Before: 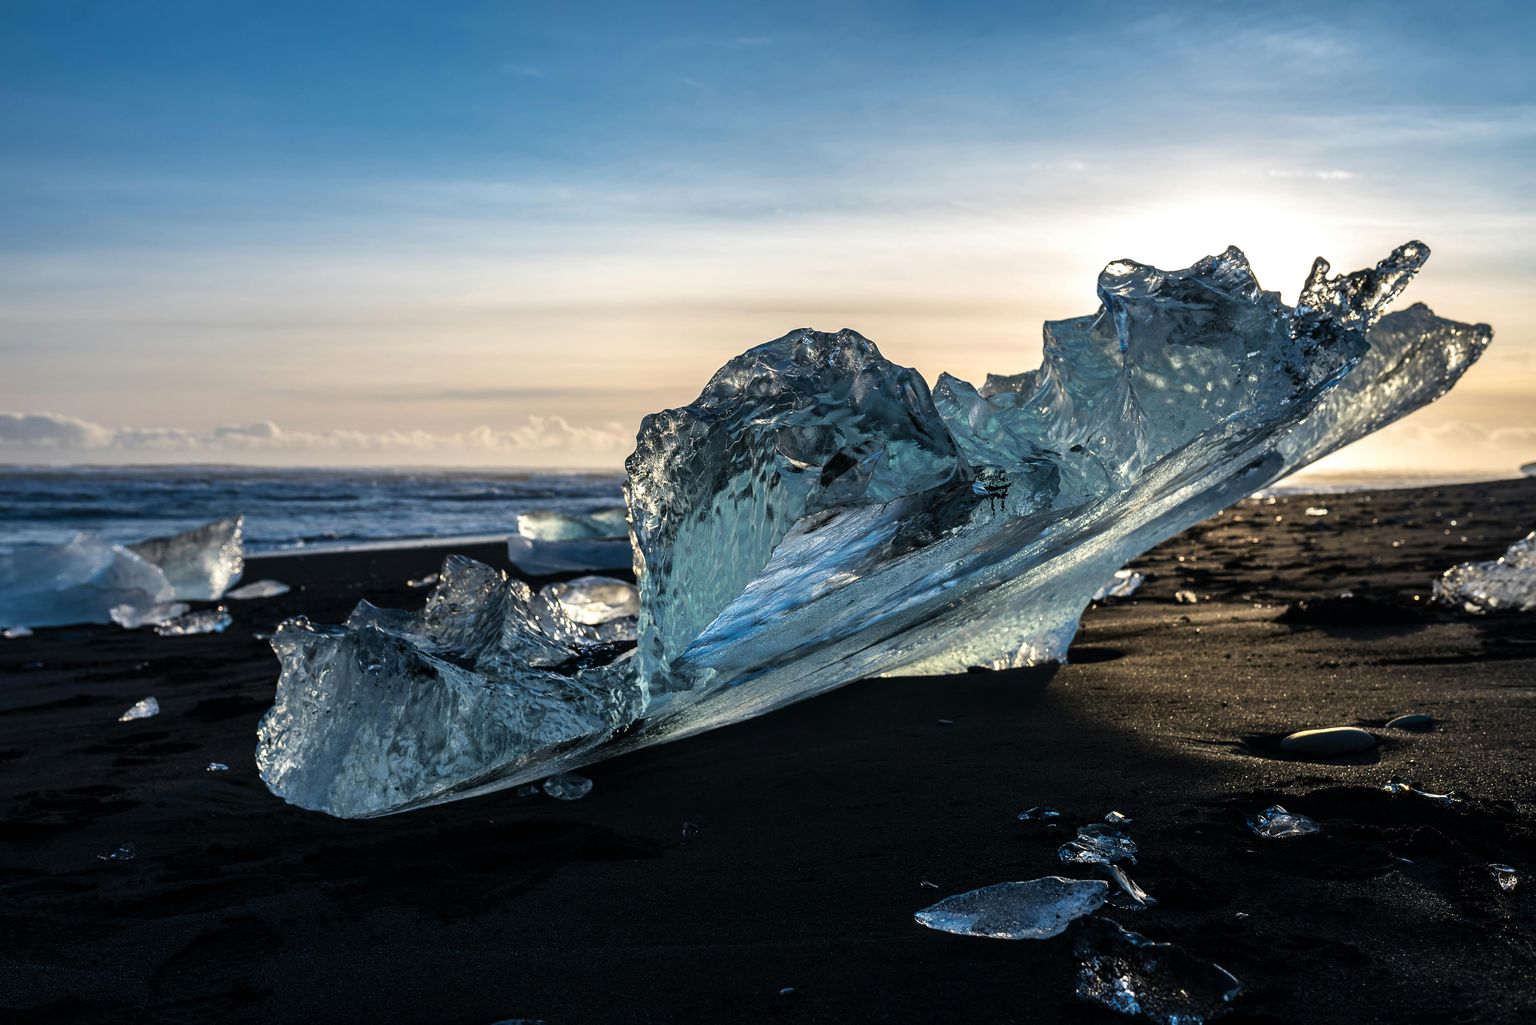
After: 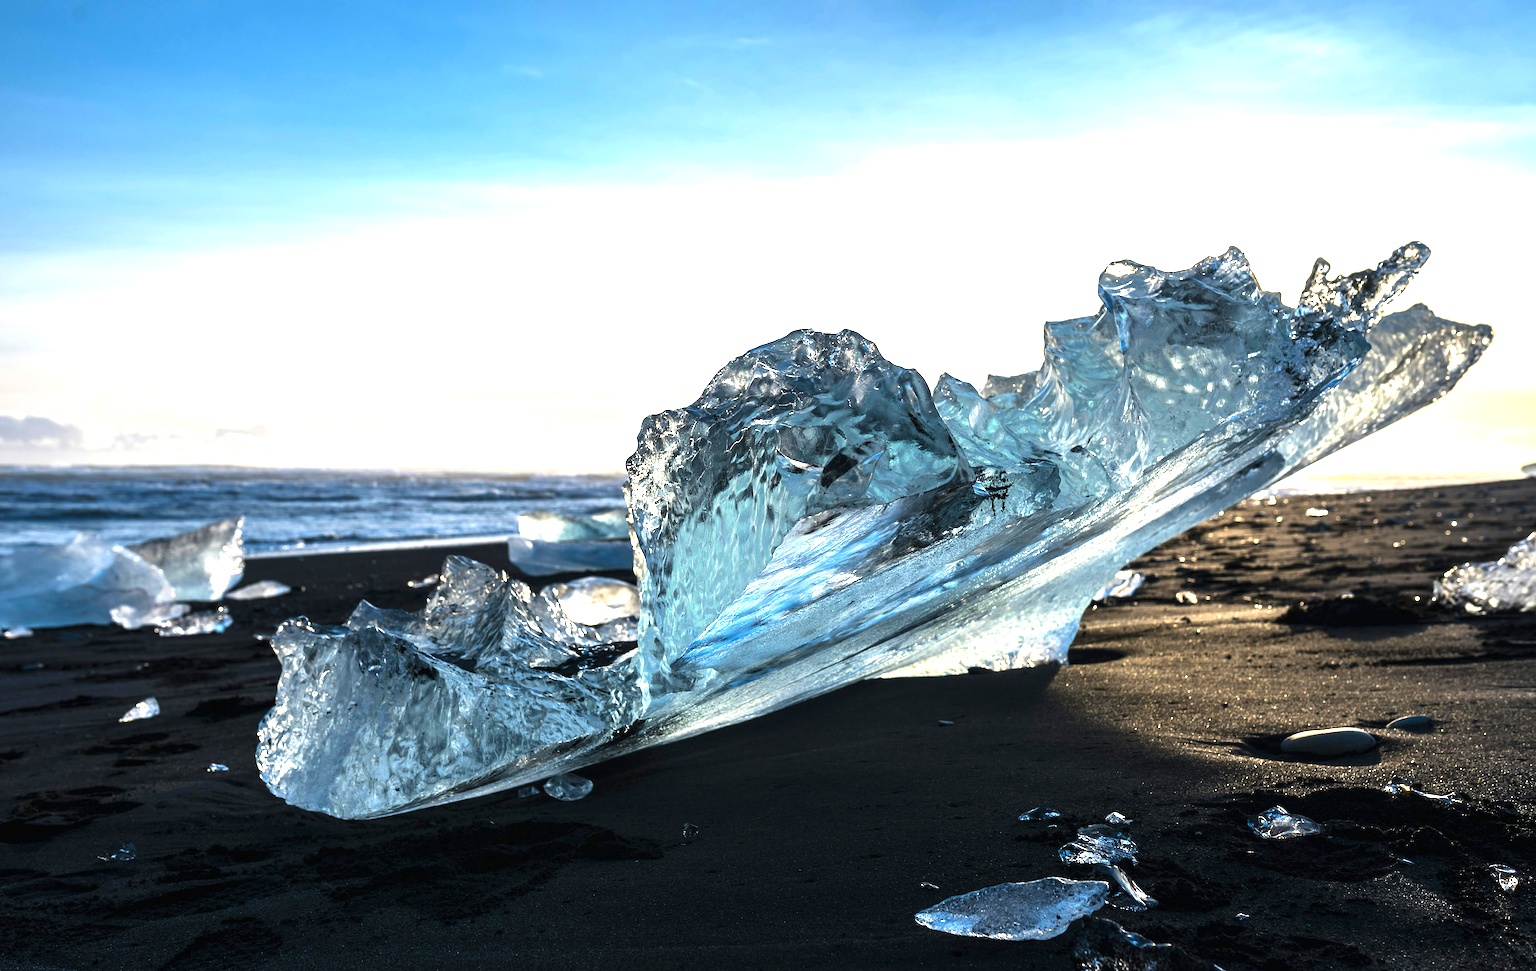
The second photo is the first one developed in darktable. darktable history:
exposure: black level correction 0, exposure 1.39 EV, compensate highlight preservation false
crop and rotate: top 0.011%, bottom 5.209%
